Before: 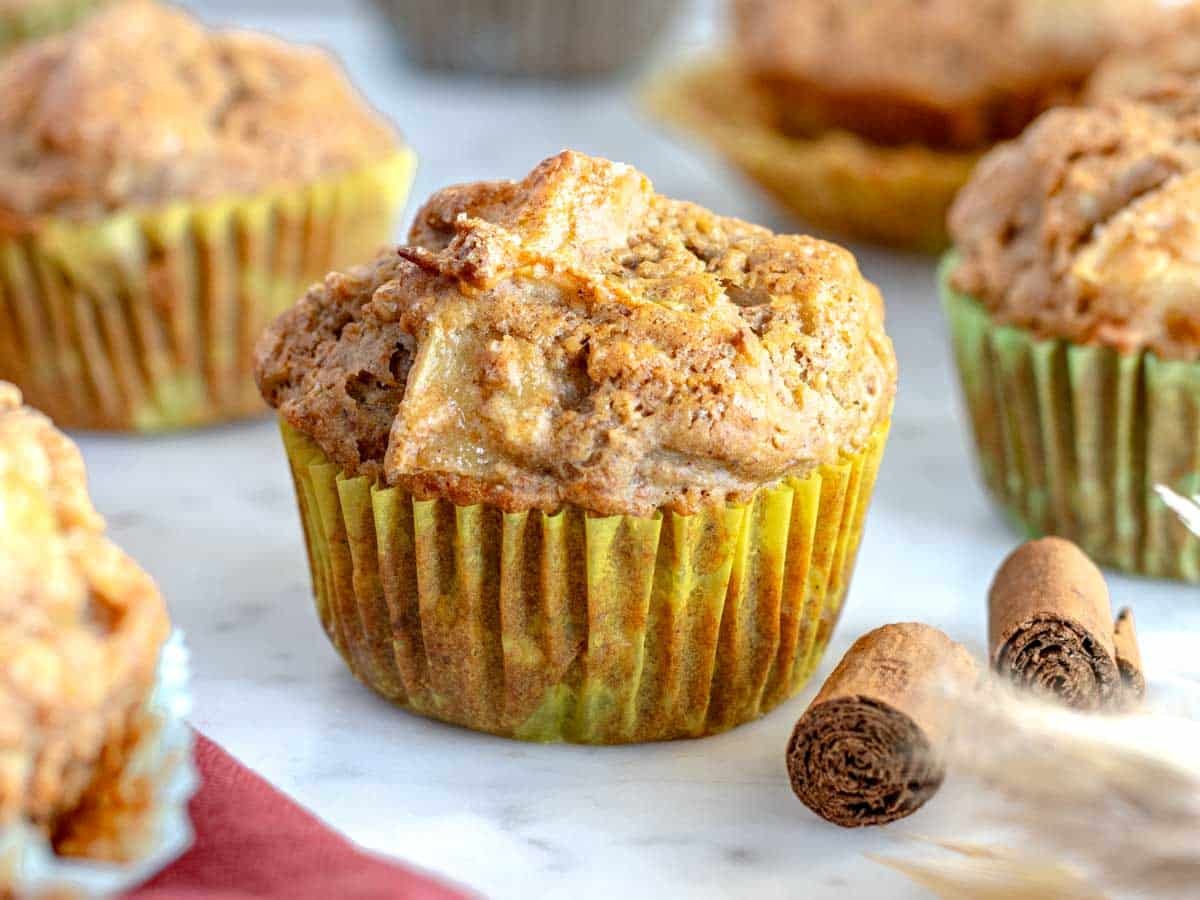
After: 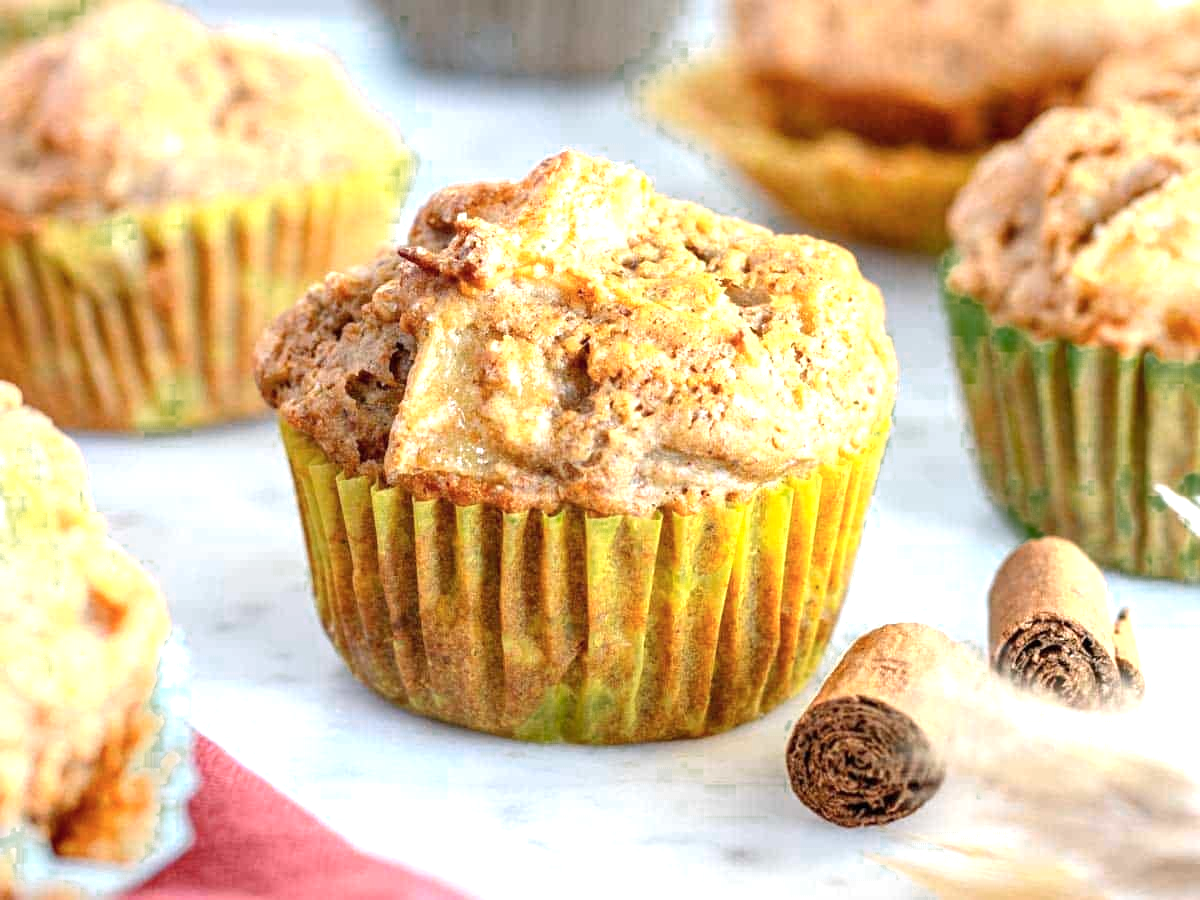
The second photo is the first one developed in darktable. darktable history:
exposure: exposure 0.6 EV, compensate highlight preservation false
color zones: curves: ch0 [(0.25, 0.5) (0.347, 0.092) (0.75, 0.5)]; ch1 [(0.25, 0.5) (0.33, 0.51) (0.75, 0.5)]
